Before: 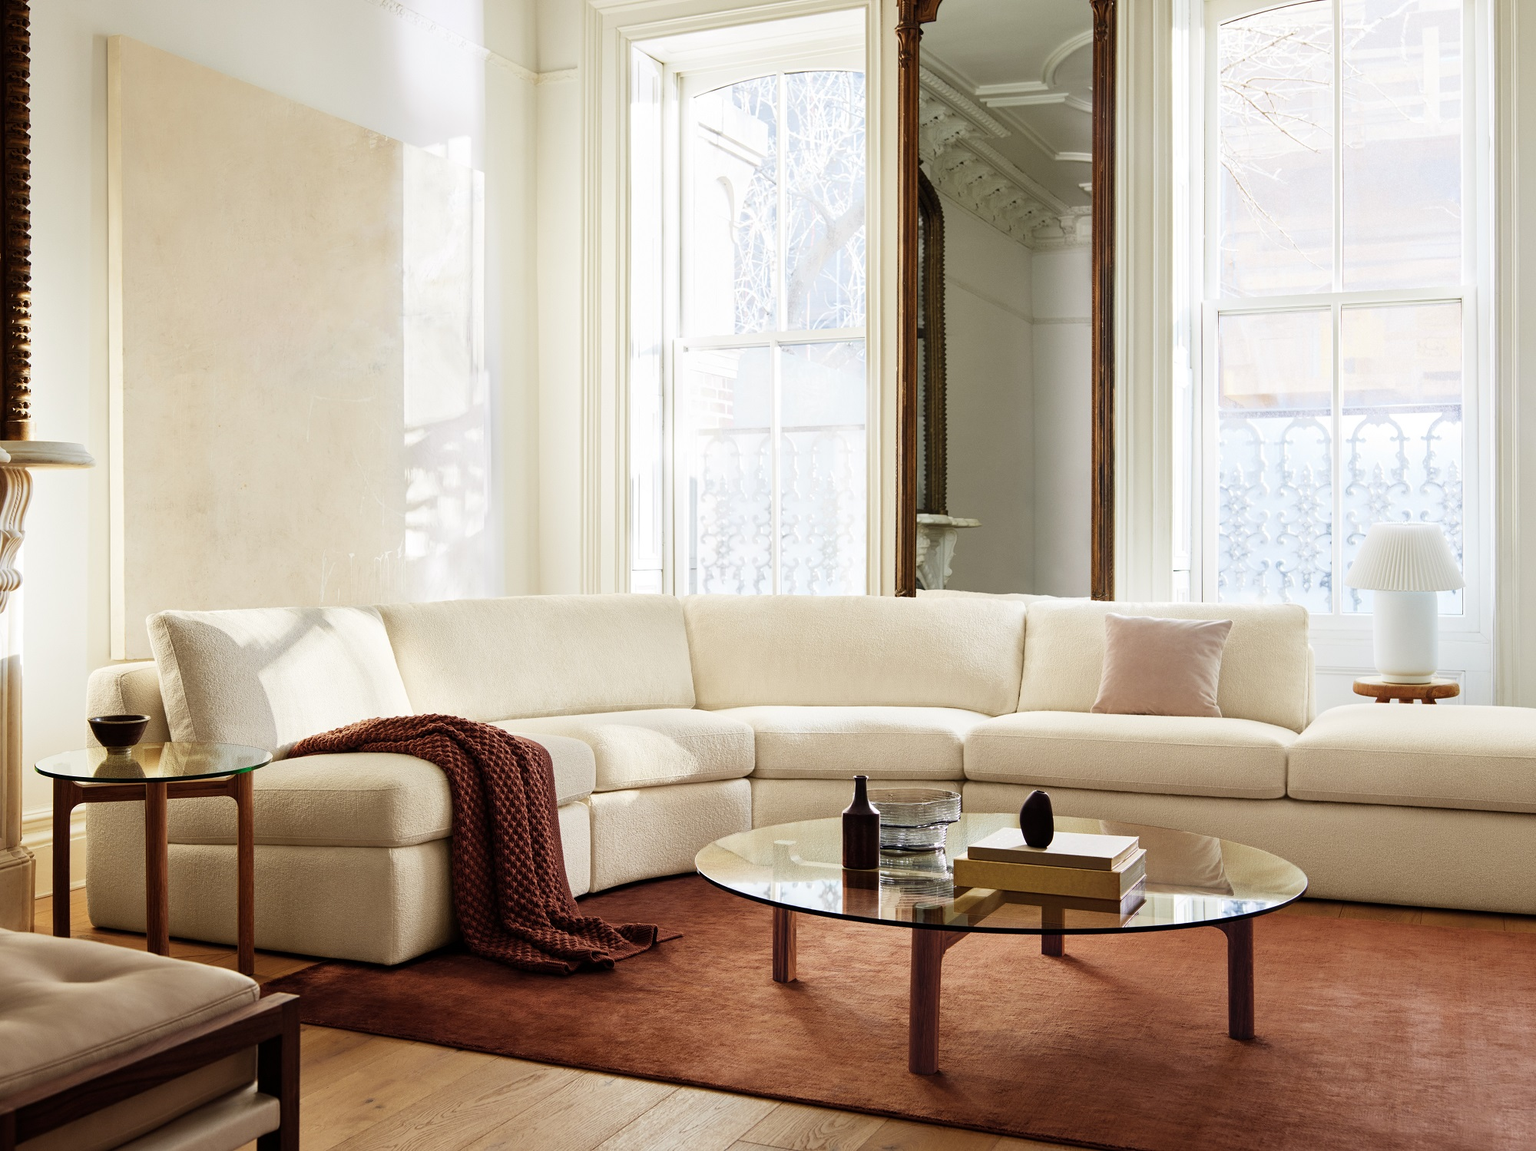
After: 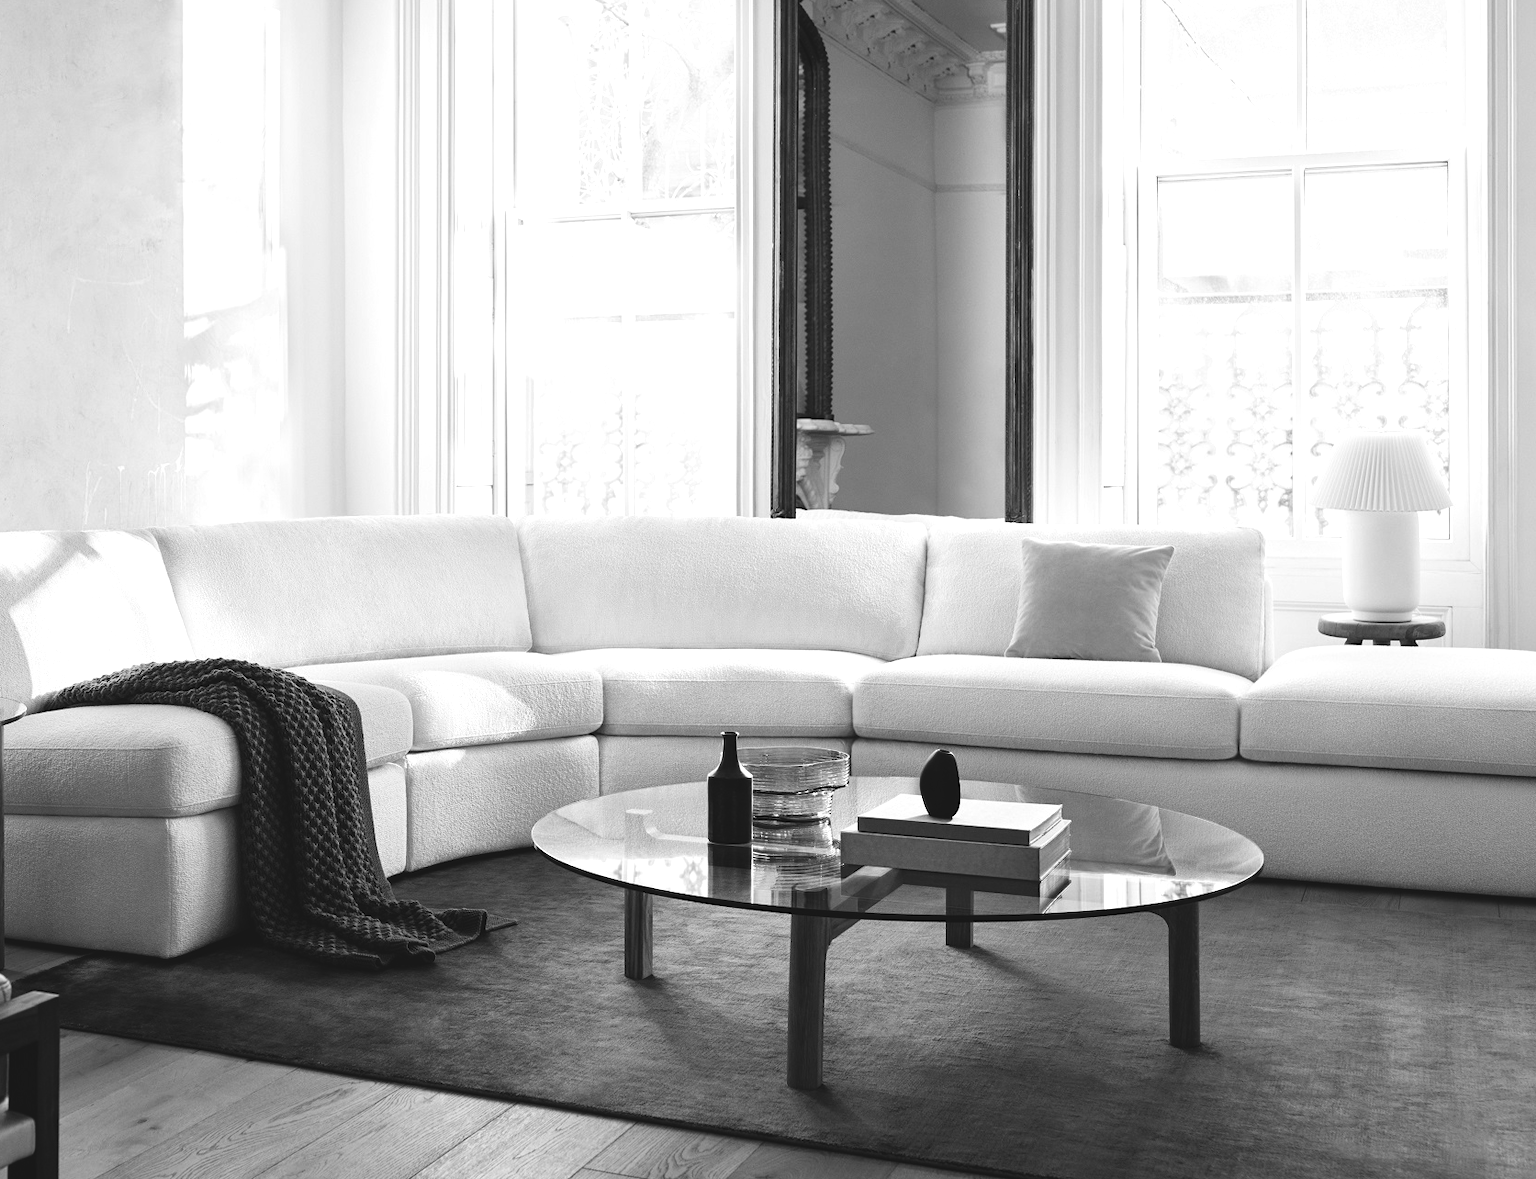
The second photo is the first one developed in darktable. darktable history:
color balance: lift [1.016, 0.983, 1, 1.017], gamma [0.958, 1, 1, 1], gain [0.981, 1.007, 0.993, 1.002], input saturation 118.26%, contrast 13.43%, contrast fulcrum 21.62%, output saturation 82.76%
monochrome: on, module defaults
crop: left 16.315%, top 14.246%
